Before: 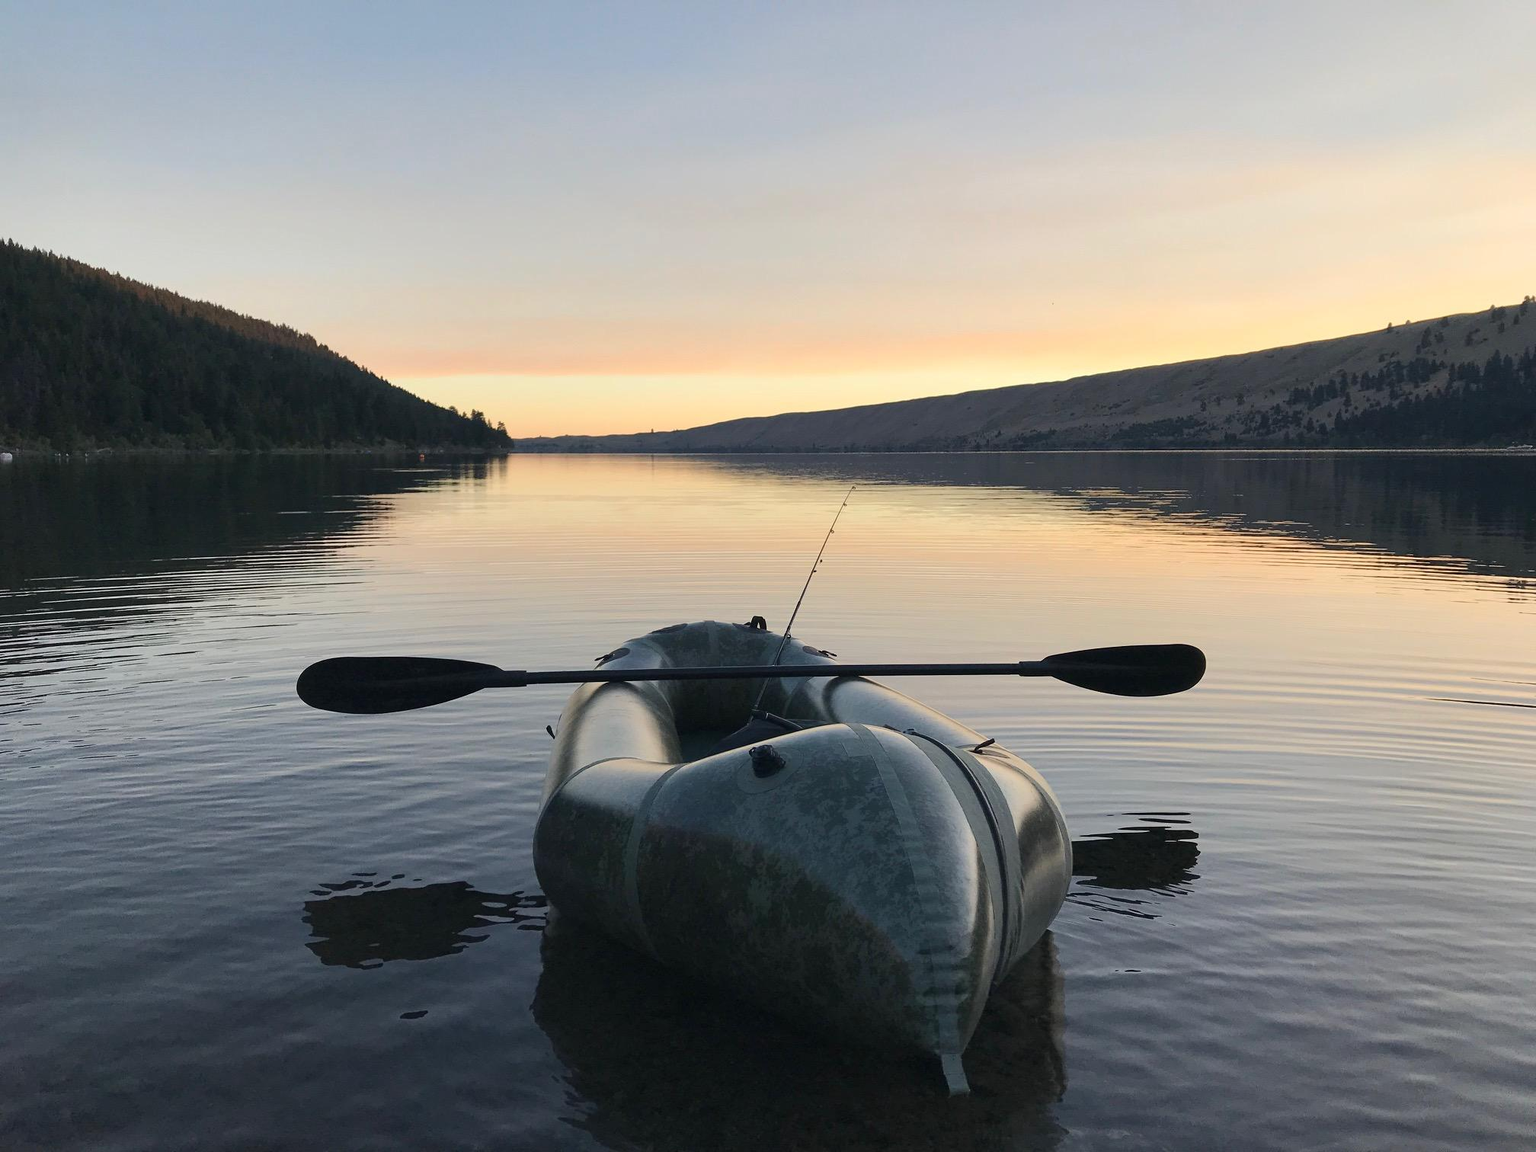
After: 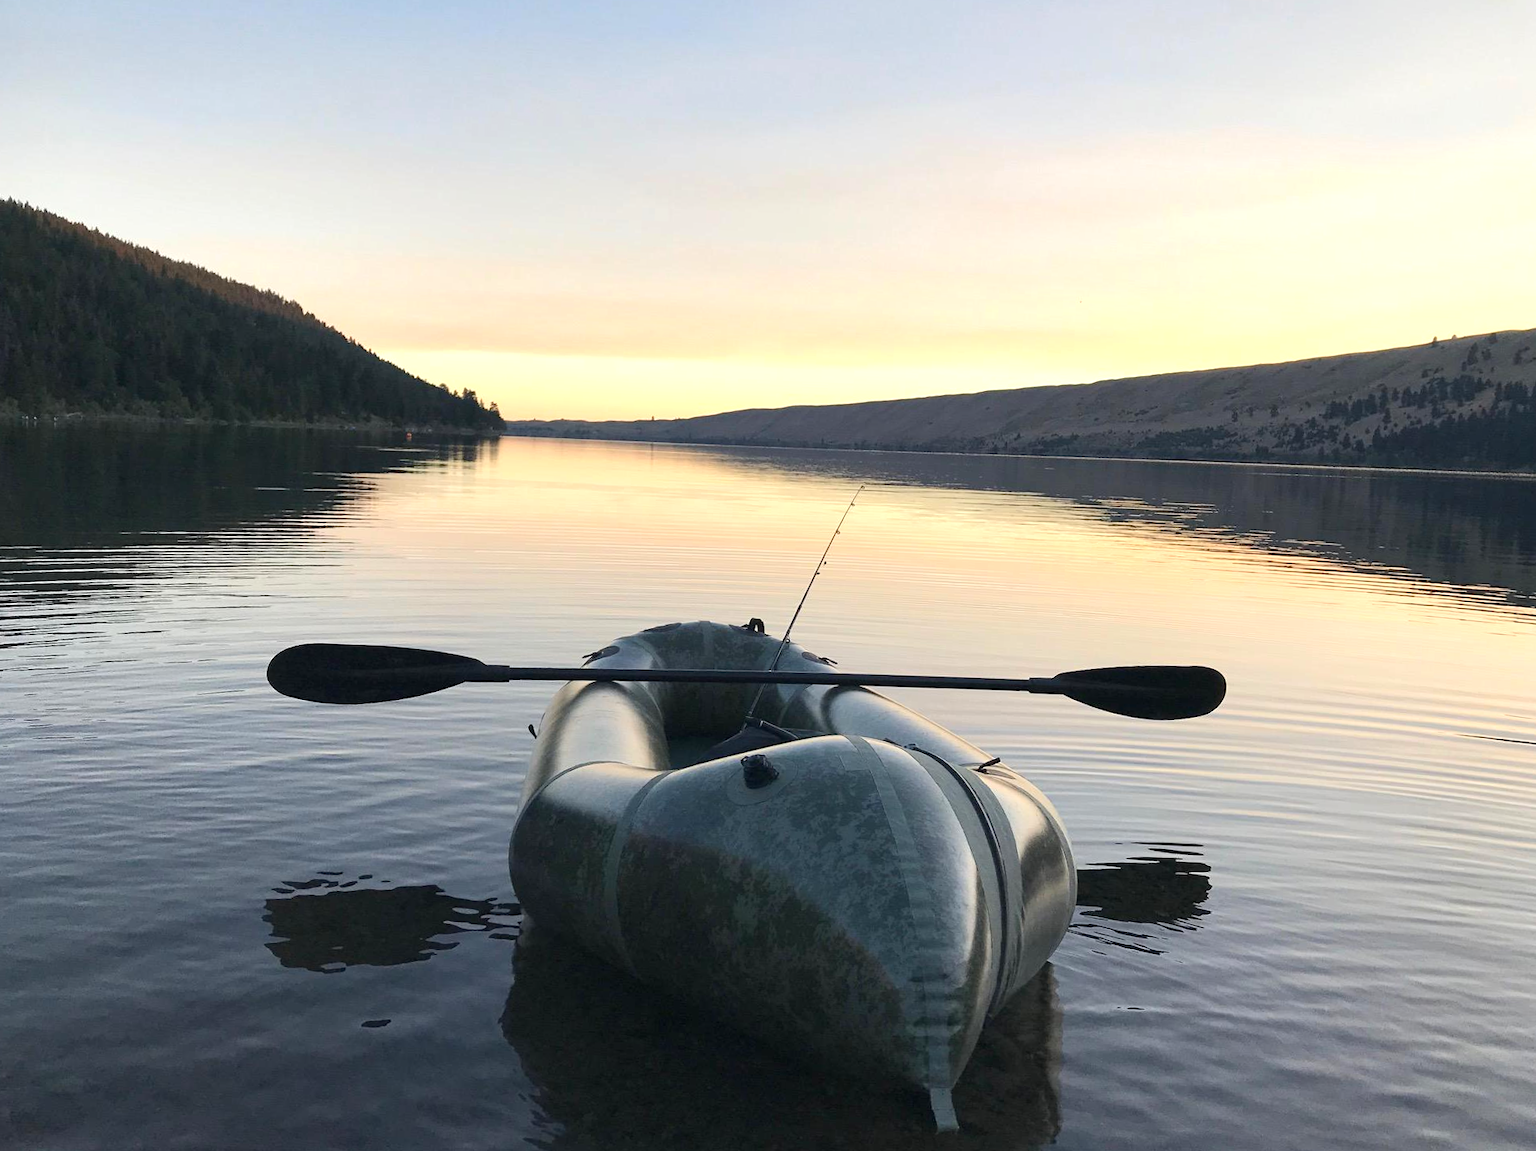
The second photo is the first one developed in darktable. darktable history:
exposure: black level correction 0.001, exposure 0.5 EV, compensate exposure bias true, compensate highlight preservation false
crop and rotate: angle -2.38°
